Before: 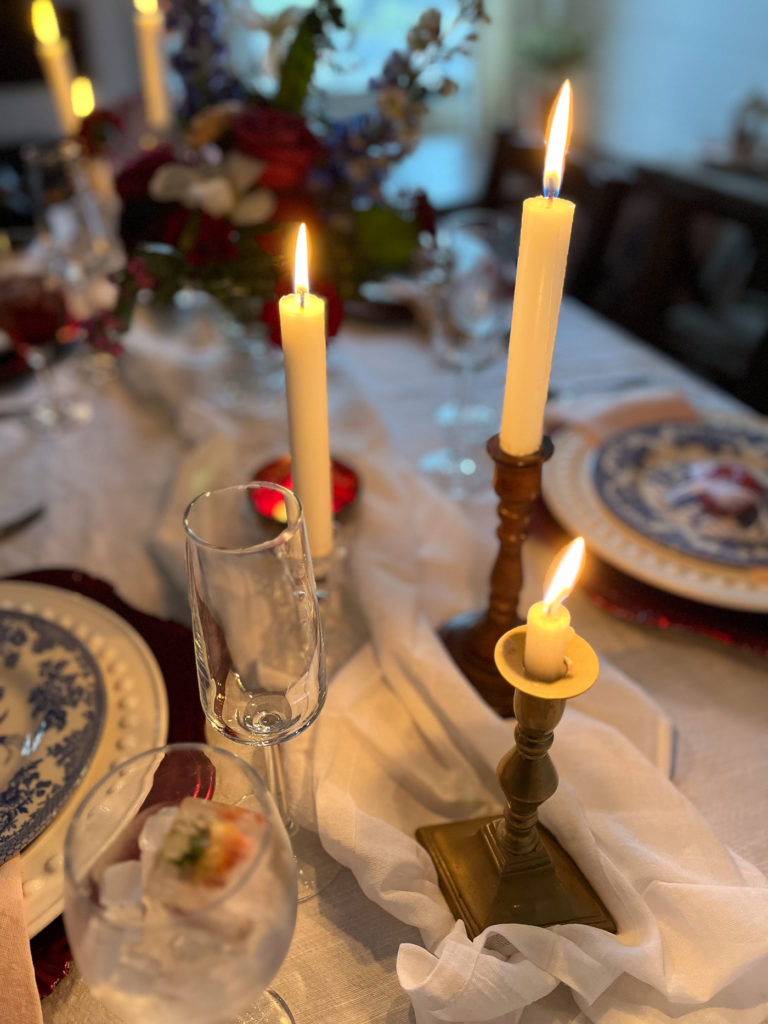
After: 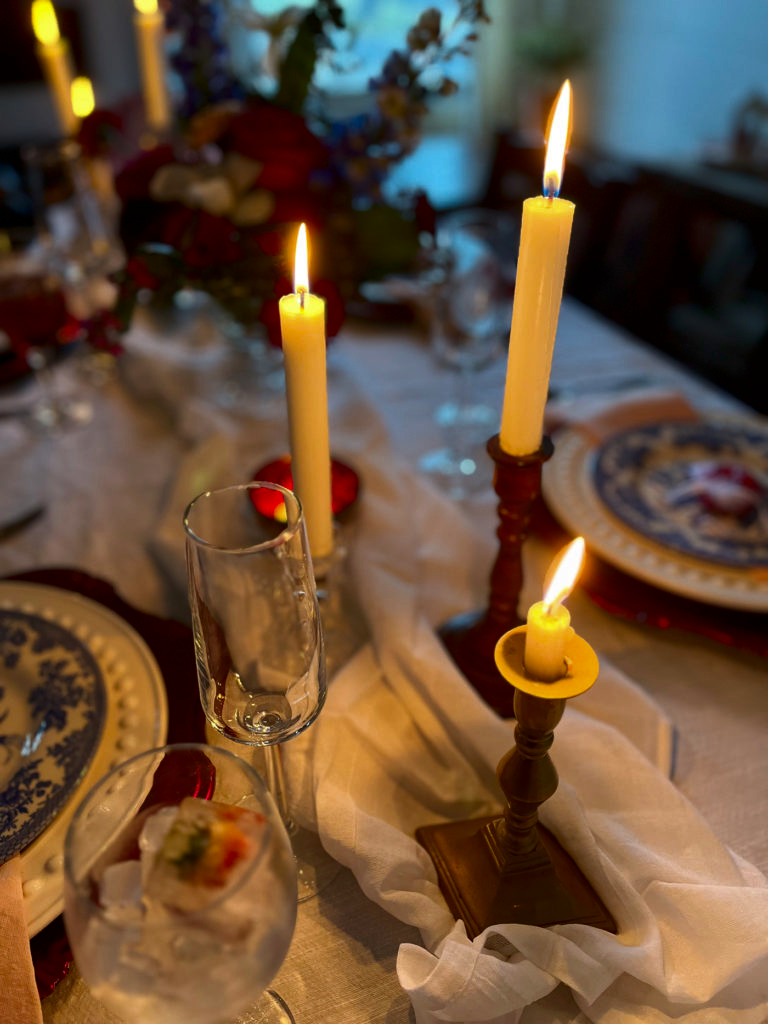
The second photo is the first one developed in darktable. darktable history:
contrast brightness saturation: brightness -0.249, saturation 0.196
